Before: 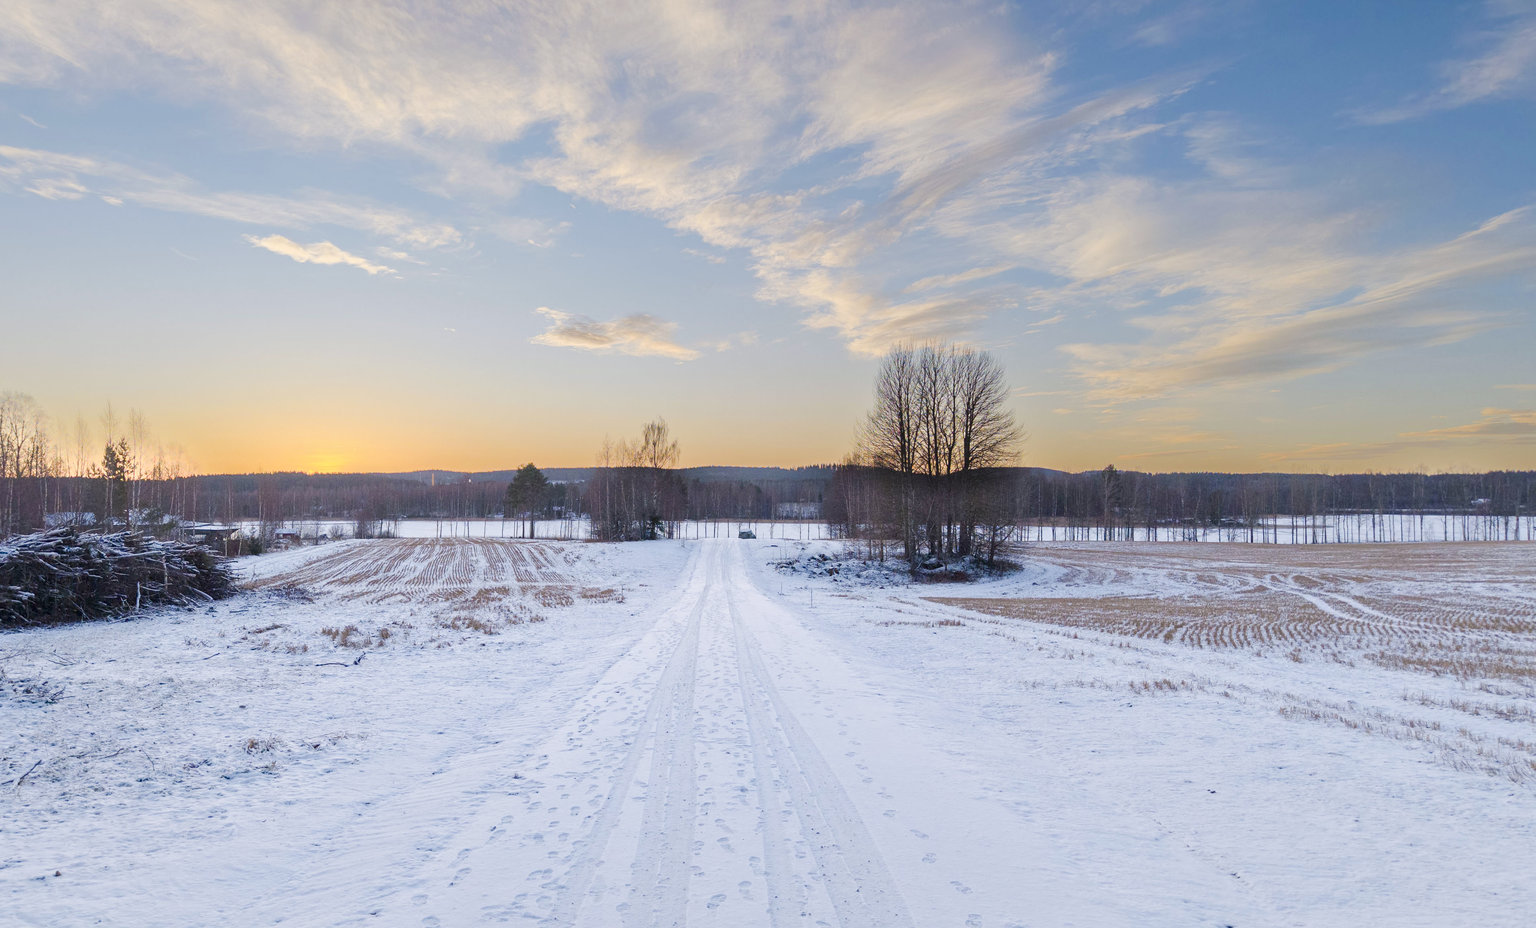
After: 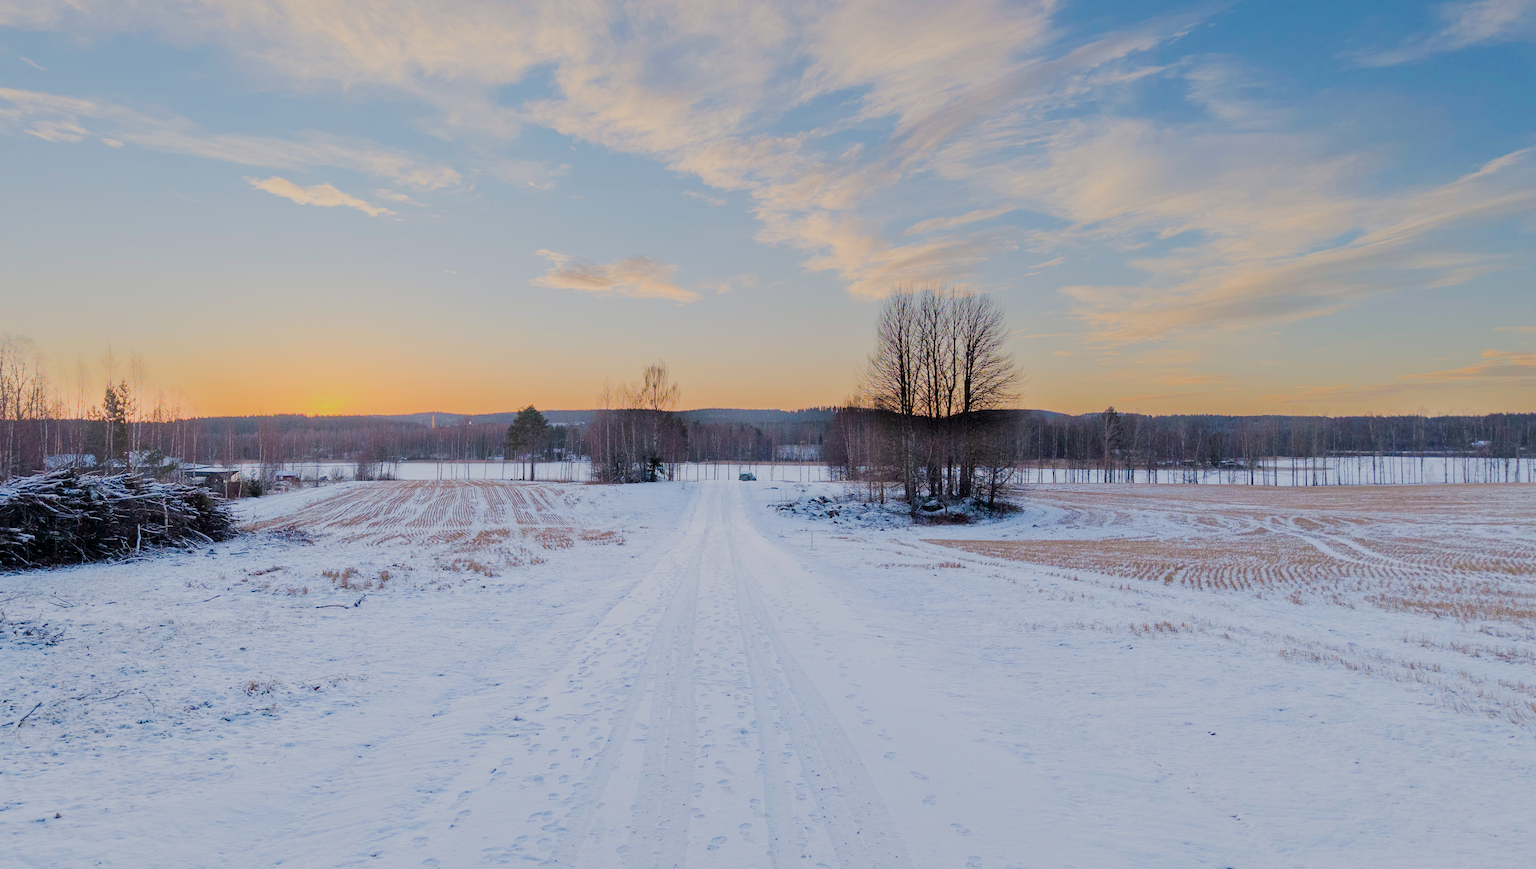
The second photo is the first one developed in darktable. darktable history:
crop and rotate: top 6.271%
filmic rgb: middle gray luminance 29.94%, black relative exposure -8.93 EV, white relative exposure 6.98 EV, target black luminance 0%, hardness 2.96, latitude 2.22%, contrast 0.96, highlights saturation mix 6.02%, shadows ↔ highlights balance 12%, color science v6 (2022)
